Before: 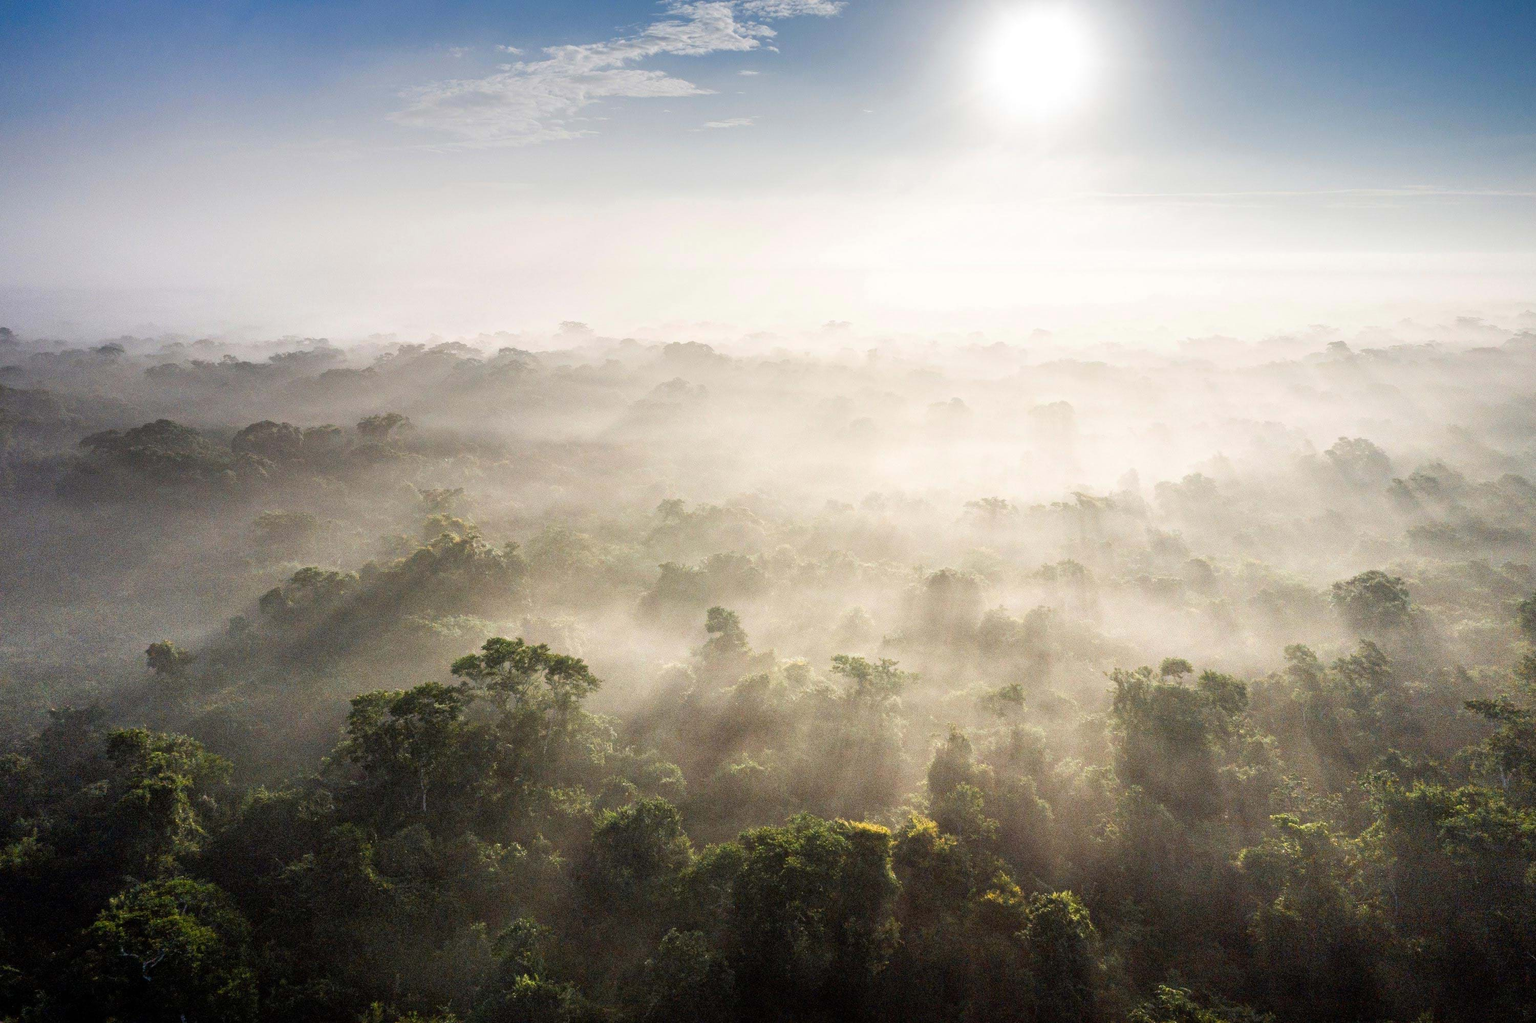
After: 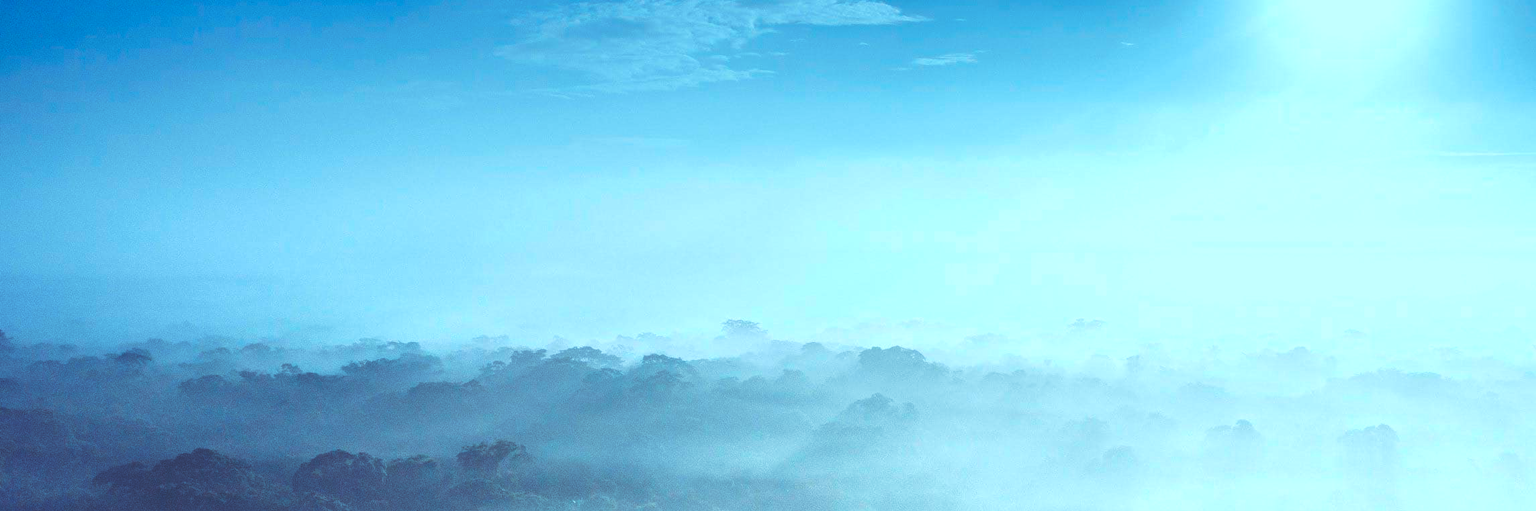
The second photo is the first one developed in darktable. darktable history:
color correction: highlights a* -9.35, highlights b* -23.15
rgb curve: curves: ch0 [(0, 0.186) (0.314, 0.284) (0.576, 0.466) (0.805, 0.691) (0.936, 0.886)]; ch1 [(0, 0.186) (0.314, 0.284) (0.581, 0.534) (0.771, 0.746) (0.936, 0.958)]; ch2 [(0, 0.216) (0.275, 0.39) (1, 1)], mode RGB, independent channels, compensate middle gray true, preserve colors none
crop: left 0.579%, top 7.627%, right 23.167%, bottom 54.275%
